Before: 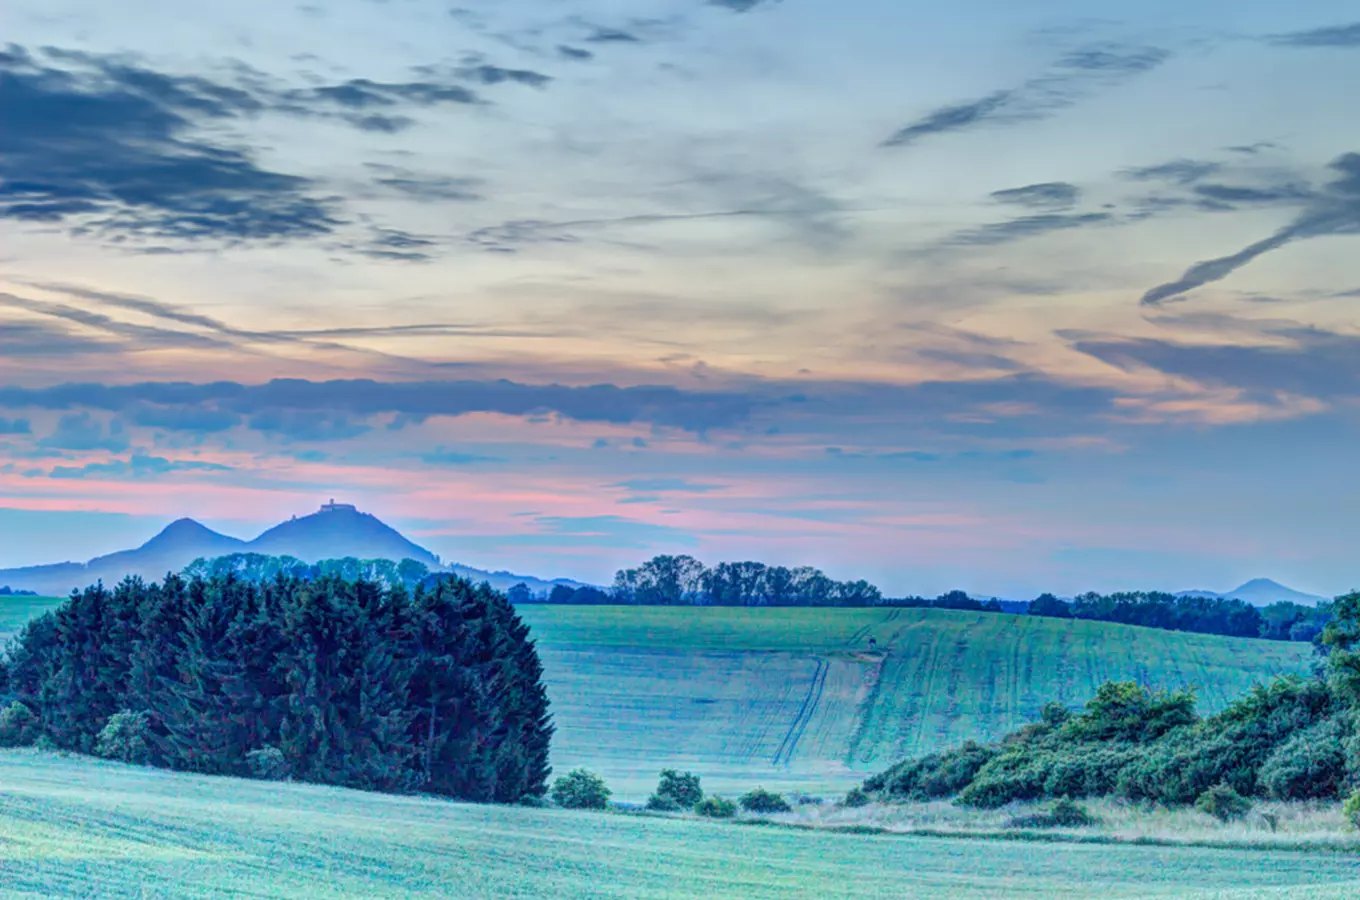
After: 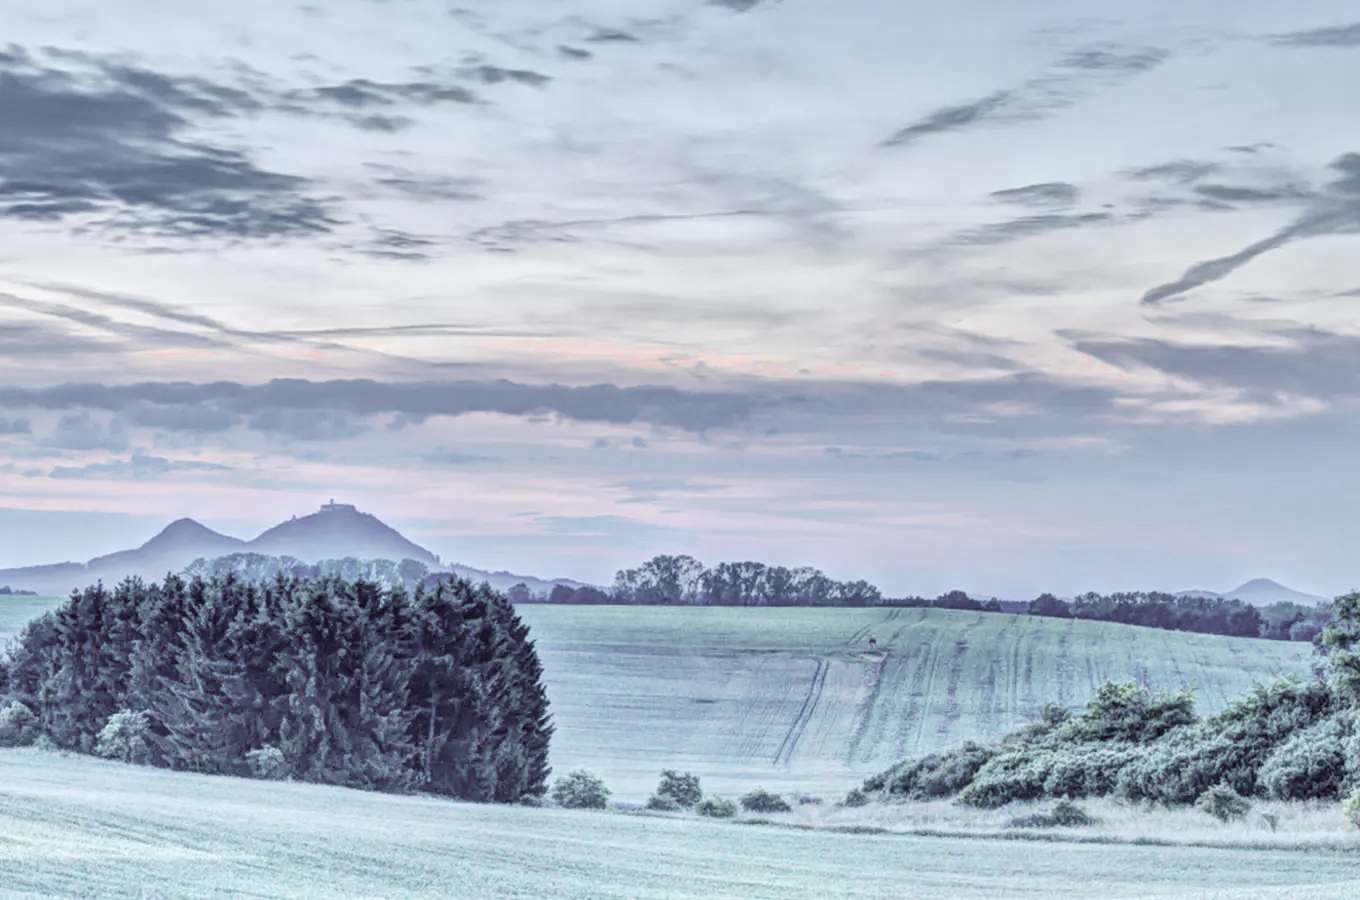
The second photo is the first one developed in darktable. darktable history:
tone equalizer: -7 EV 0.148 EV, -6 EV 0.609 EV, -5 EV 1.17 EV, -4 EV 1.3 EV, -3 EV 1.14 EV, -2 EV 0.6 EV, -1 EV 0.147 EV, edges refinement/feathering 500, mask exposure compensation -1.57 EV, preserve details guided filter
color calibration: illuminant custom, x 0.371, y 0.382, temperature 4278.74 K
contrast brightness saturation: saturation 0.095
color zones: curves: ch0 [(0.004, 0.388) (0.125, 0.392) (0.25, 0.404) (0.375, 0.5) (0.5, 0.5) (0.625, 0.5) (0.75, 0.5) (0.875, 0.5)]; ch1 [(0, 0.5) (0.125, 0.5) (0.25, 0.5) (0.375, 0.124) (0.524, 0.124) (0.645, 0.128) (0.789, 0.132) (0.914, 0.096) (0.998, 0.068)]
shadows and highlights: shadows 29.42, highlights -28.8, low approximation 0.01, soften with gaussian
